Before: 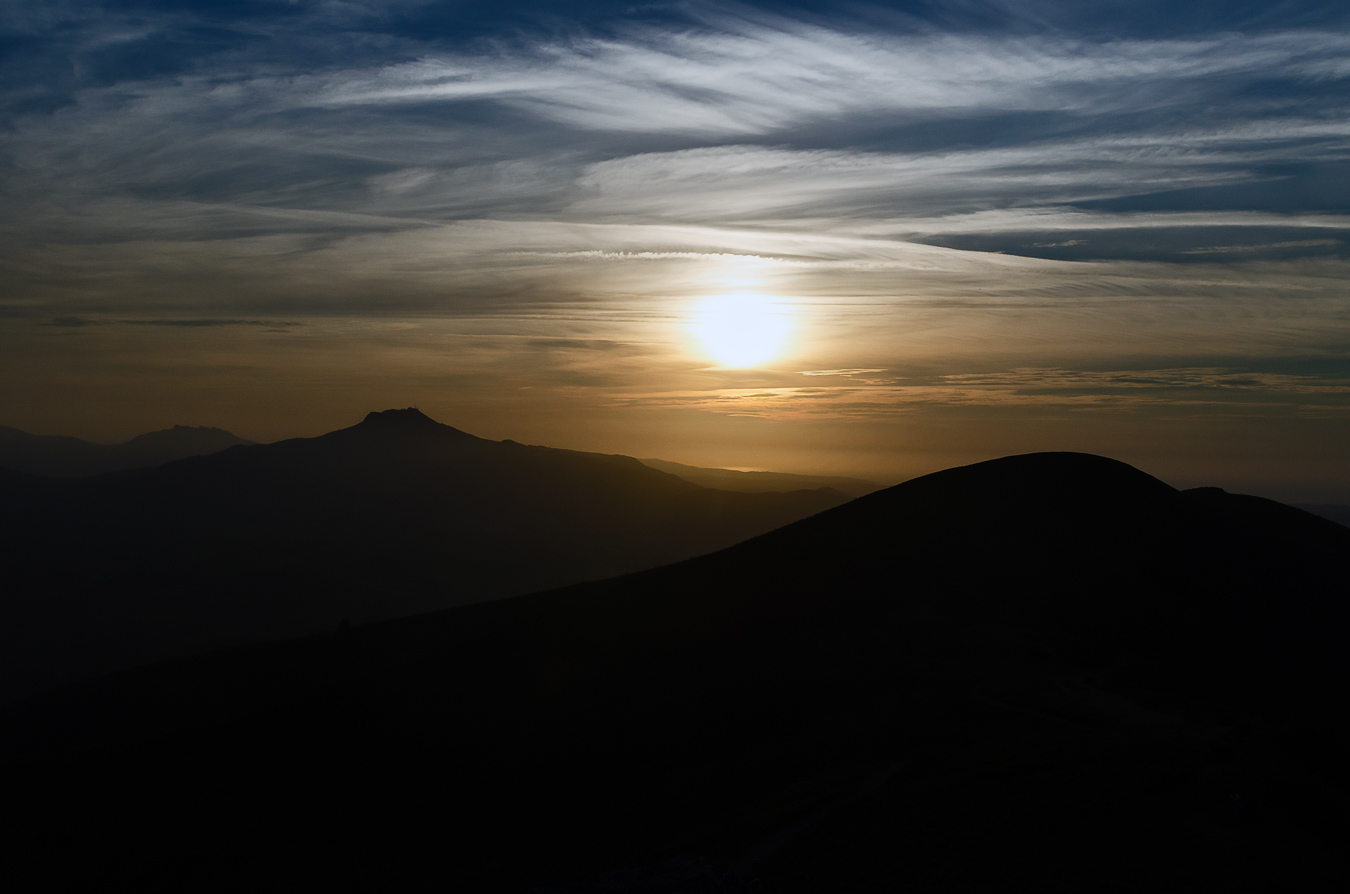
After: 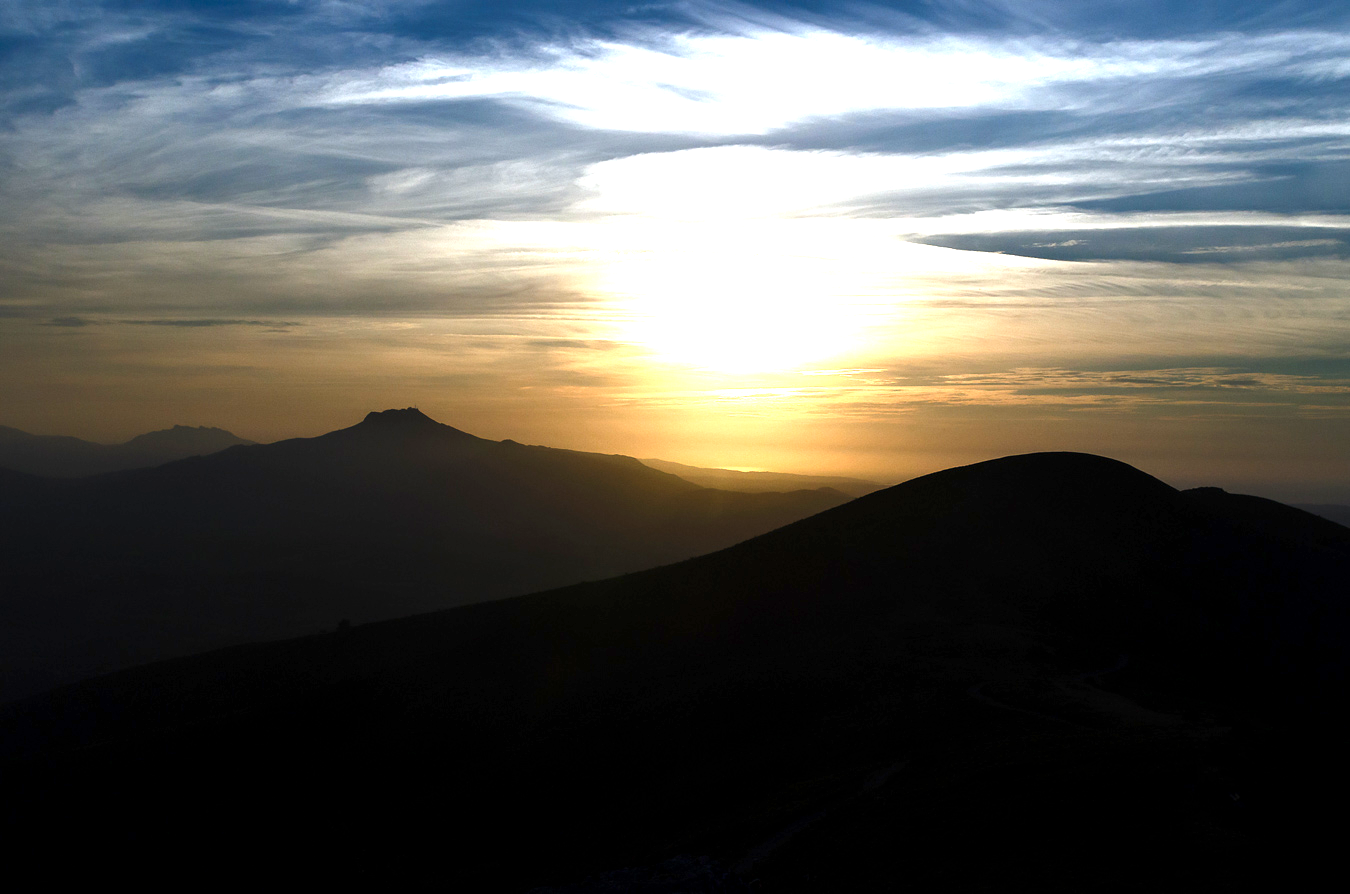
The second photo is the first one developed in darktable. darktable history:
tone equalizer: -8 EV -0.416 EV, -7 EV -0.386 EV, -6 EV -0.308 EV, -5 EV -0.229 EV, -3 EV 0.203 EV, -2 EV 0.307 EV, -1 EV 0.363 EV, +0 EV 0.396 EV, smoothing diameter 2.04%, edges refinement/feathering 22.6, mask exposure compensation -1.57 EV, filter diffusion 5
exposure: black level correction 0.001, exposure 1.656 EV, compensate exposure bias true, compensate highlight preservation false
